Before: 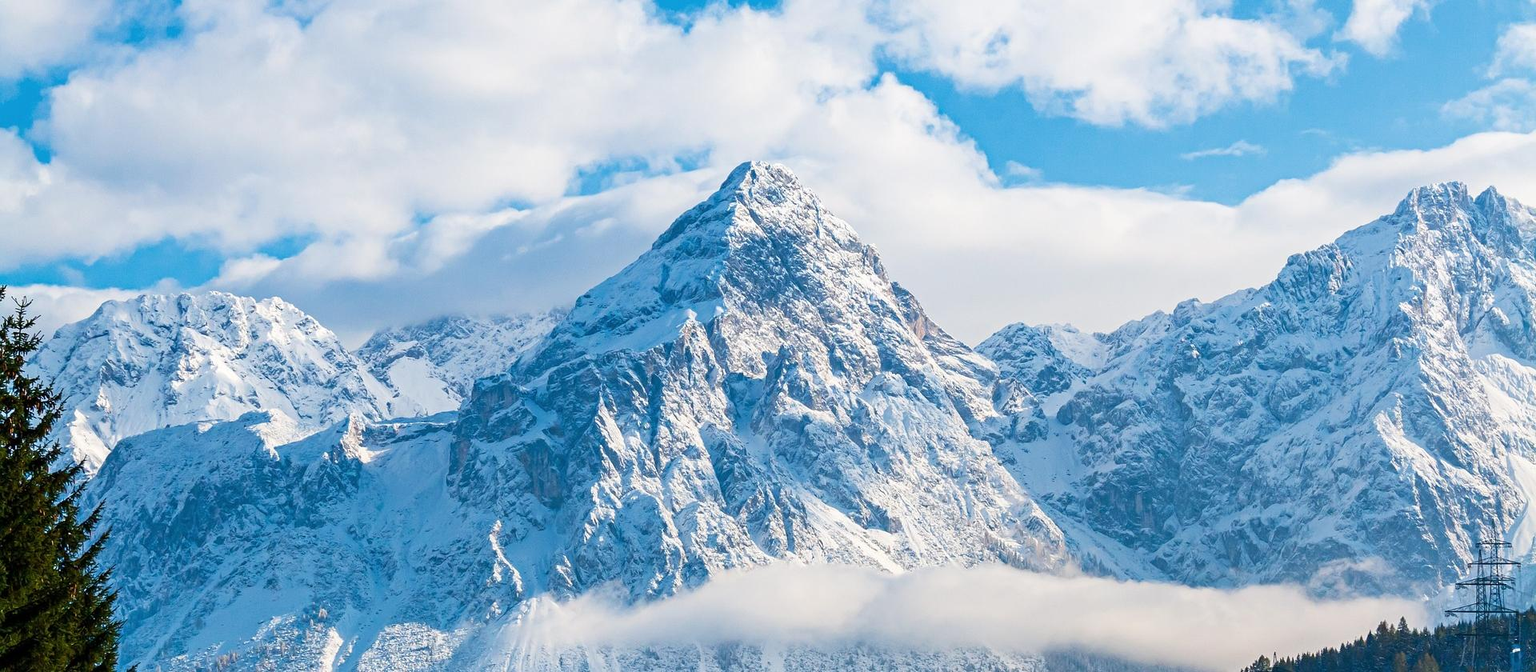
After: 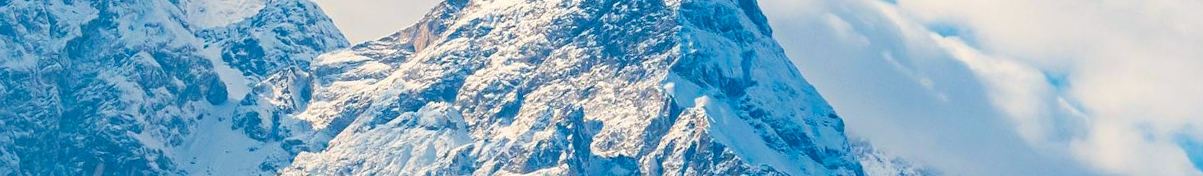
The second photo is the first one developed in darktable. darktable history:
color balance rgb: shadows lift › chroma 2%, shadows lift › hue 219.6°, power › hue 313.2°, highlights gain › chroma 3%, highlights gain › hue 75.6°, global offset › luminance 0.5%, perceptual saturation grading › global saturation 15.33%, perceptual saturation grading › highlights -19.33%, perceptual saturation grading › shadows 20%, global vibrance 20%
crop and rotate: angle 16.12°, top 30.835%, bottom 35.653%
